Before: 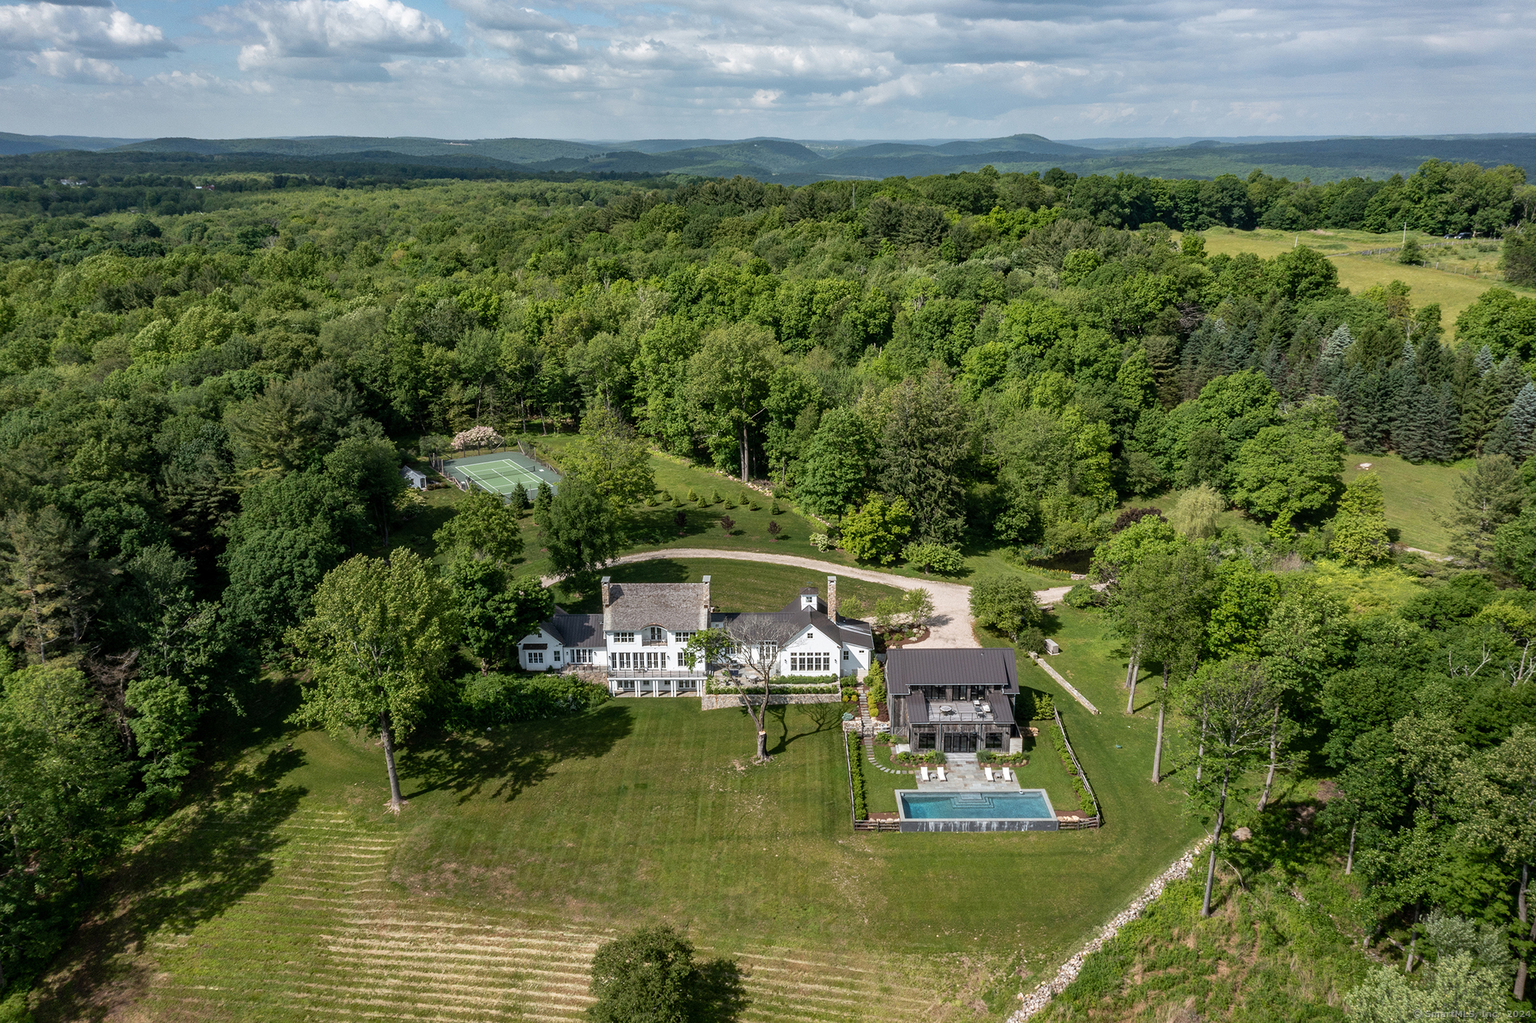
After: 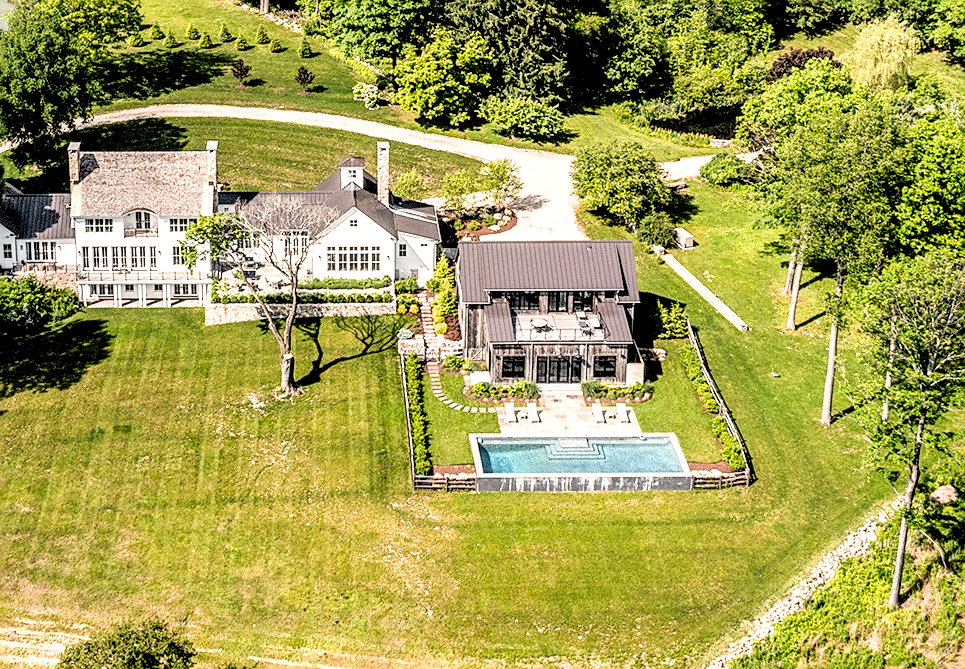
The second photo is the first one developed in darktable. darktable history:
sharpen: on, module defaults
local contrast: highlights 58%, detail 145%
exposure: black level correction 0.002, exposure 0.676 EV, compensate highlight preservation false
color correction: highlights a* 0.641, highlights b* 2.75, saturation 1.08
color balance rgb: highlights gain › chroma 3.052%, highlights gain › hue 54.53°, perceptual saturation grading › global saturation -0.096%
filmic rgb: black relative exposure -5.14 EV, white relative exposure 3.96 EV, hardness 2.89, contrast 1.194, highlights saturation mix -31.1%
tone equalizer: -8 EV -1.05 EV, -7 EV -1.03 EV, -6 EV -0.853 EV, -5 EV -0.6 EV, -3 EV 0.583 EV, -2 EV 0.854 EV, -1 EV 1 EV, +0 EV 1.05 EV
crop: left 35.913%, top 46.193%, right 18.101%, bottom 5.975%
